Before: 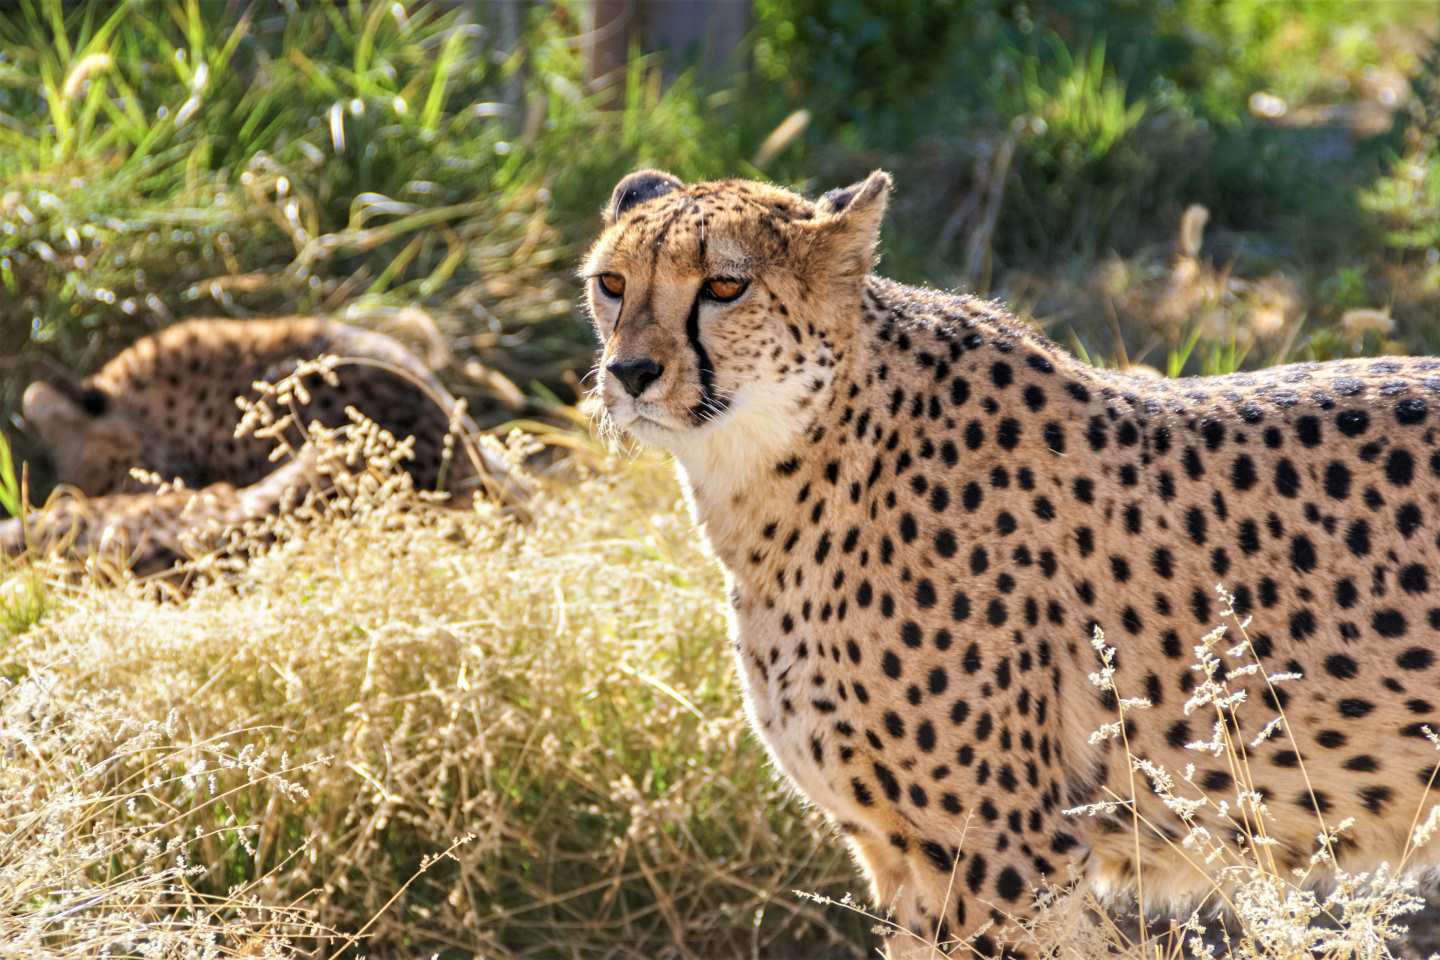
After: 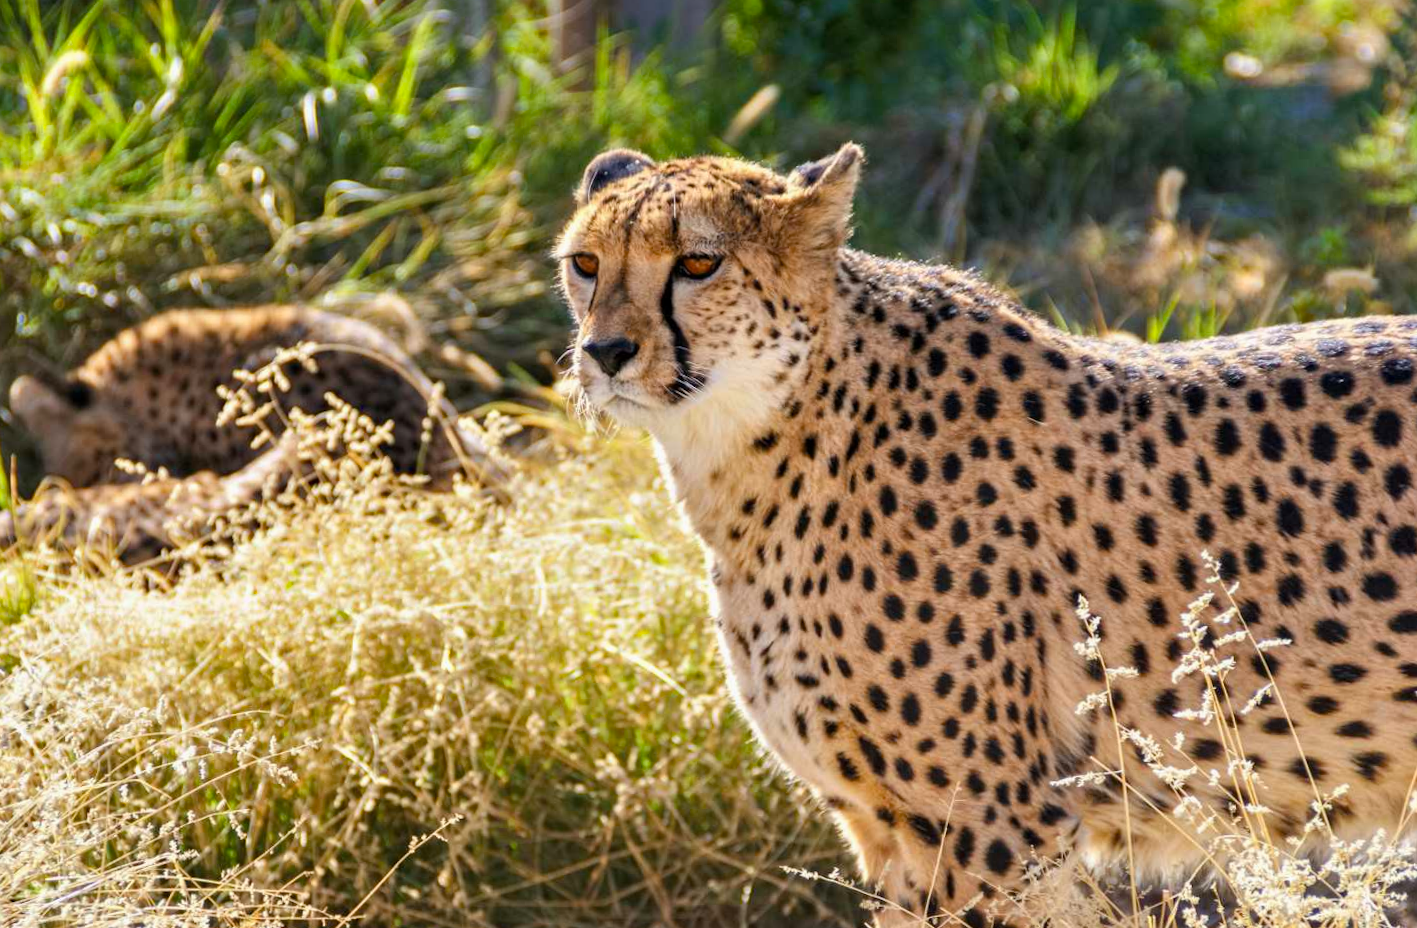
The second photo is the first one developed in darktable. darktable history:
rotate and perspective: rotation -1.32°, lens shift (horizontal) -0.031, crop left 0.015, crop right 0.985, crop top 0.047, crop bottom 0.982
color balance rgb: linear chroma grading › shadows -8%, linear chroma grading › global chroma 10%, perceptual saturation grading › global saturation 2%, perceptual saturation grading › highlights -2%, perceptual saturation grading › mid-tones 4%, perceptual saturation grading › shadows 8%, perceptual brilliance grading › global brilliance 2%, perceptual brilliance grading › highlights -4%, global vibrance 16%, saturation formula JzAzBz (2021)
